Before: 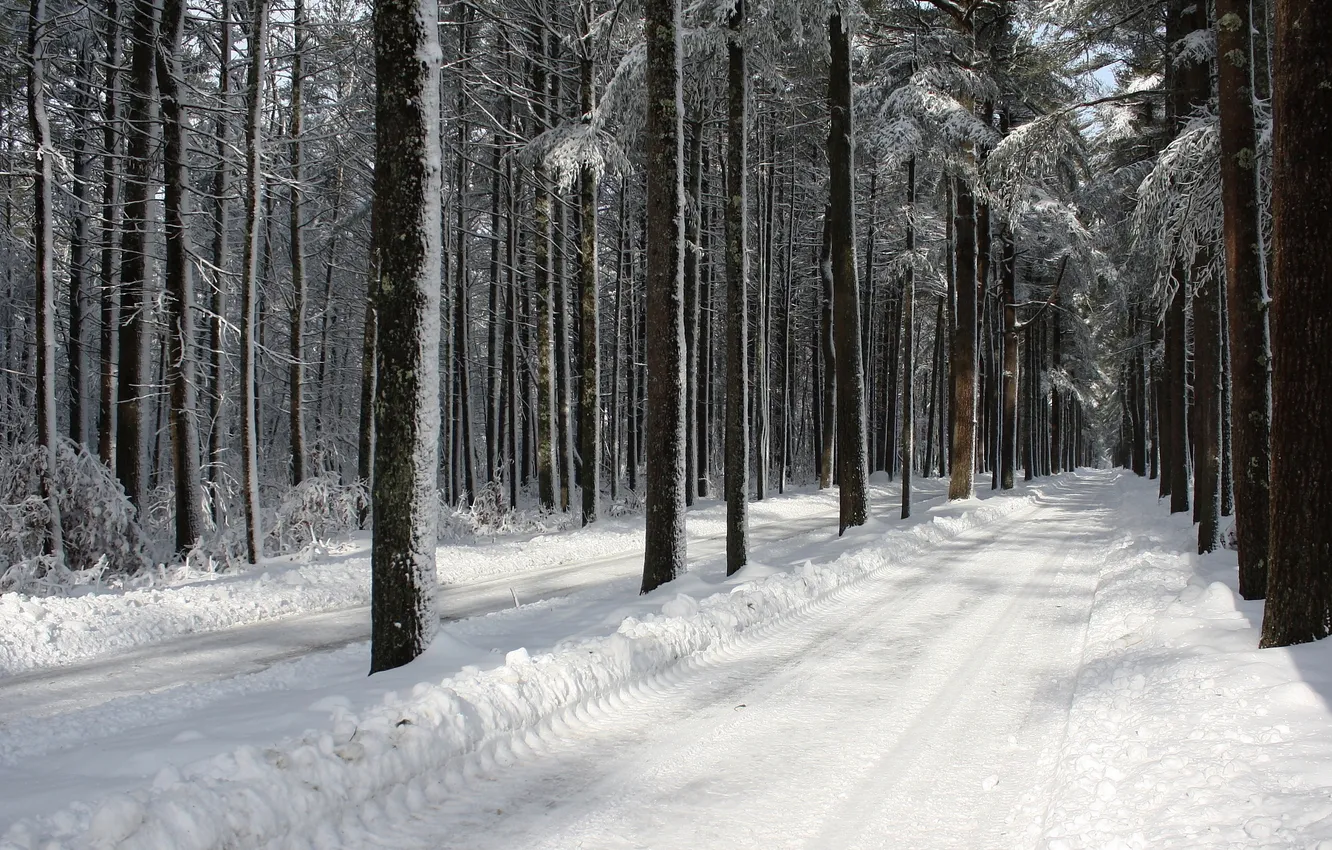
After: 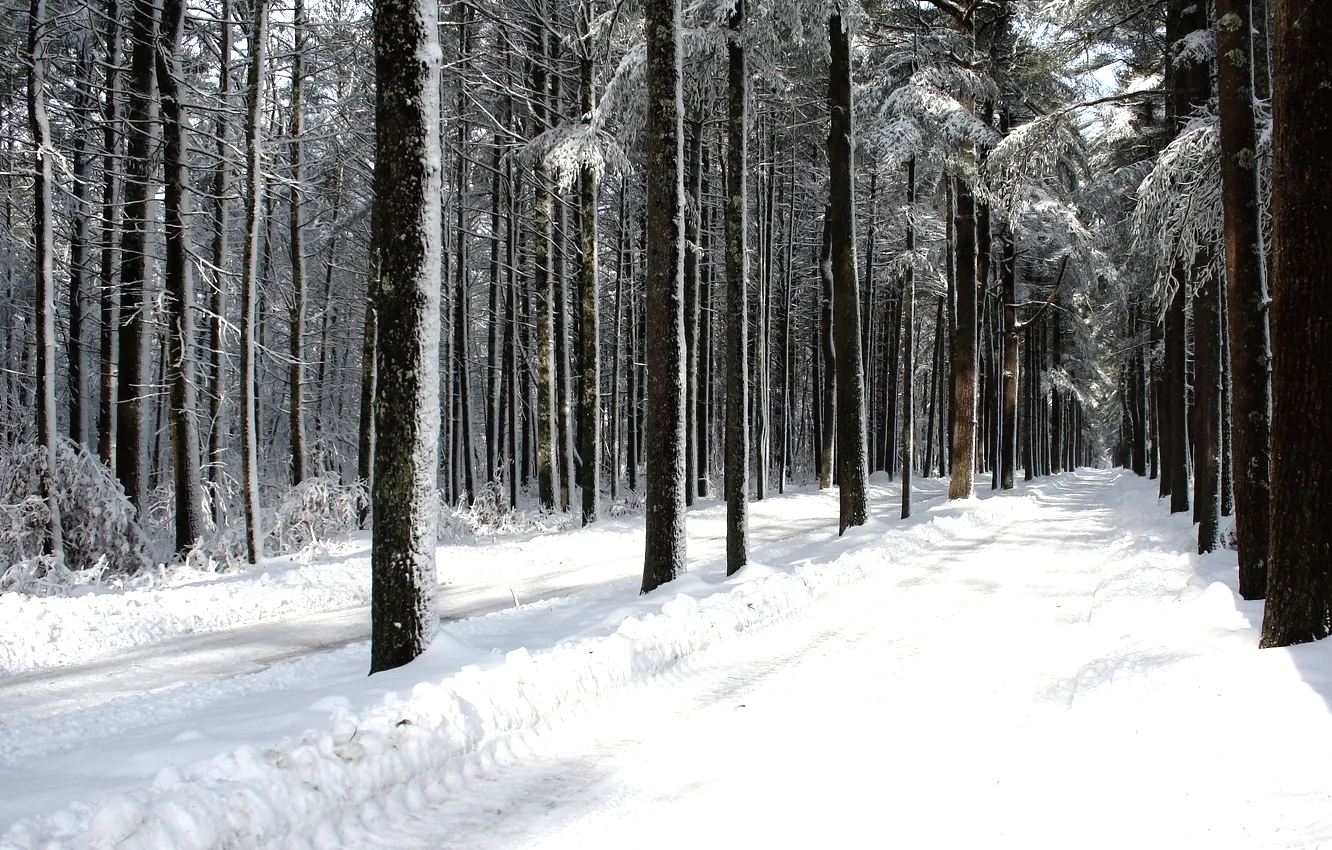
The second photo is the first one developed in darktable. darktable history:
tone equalizer: -8 EV -0.723 EV, -7 EV -0.69 EV, -6 EV -0.628 EV, -5 EV -0.406 EV, -3 EV 0.4 EV, -2 EV 0.6 EV, -1 EV 0.679 EV, +0 EV 0.725 EV
